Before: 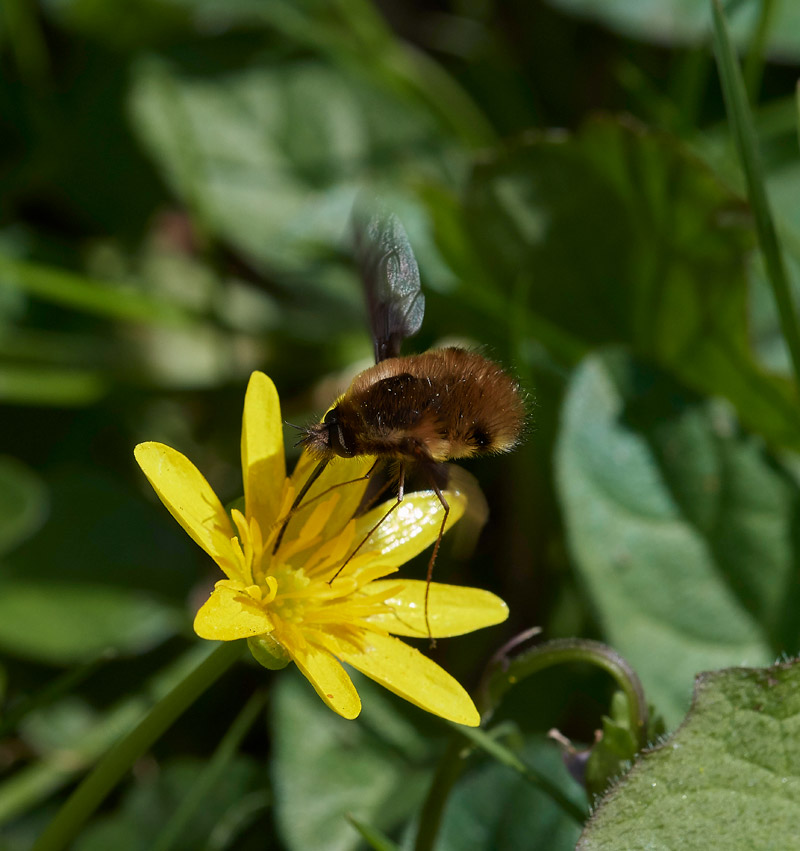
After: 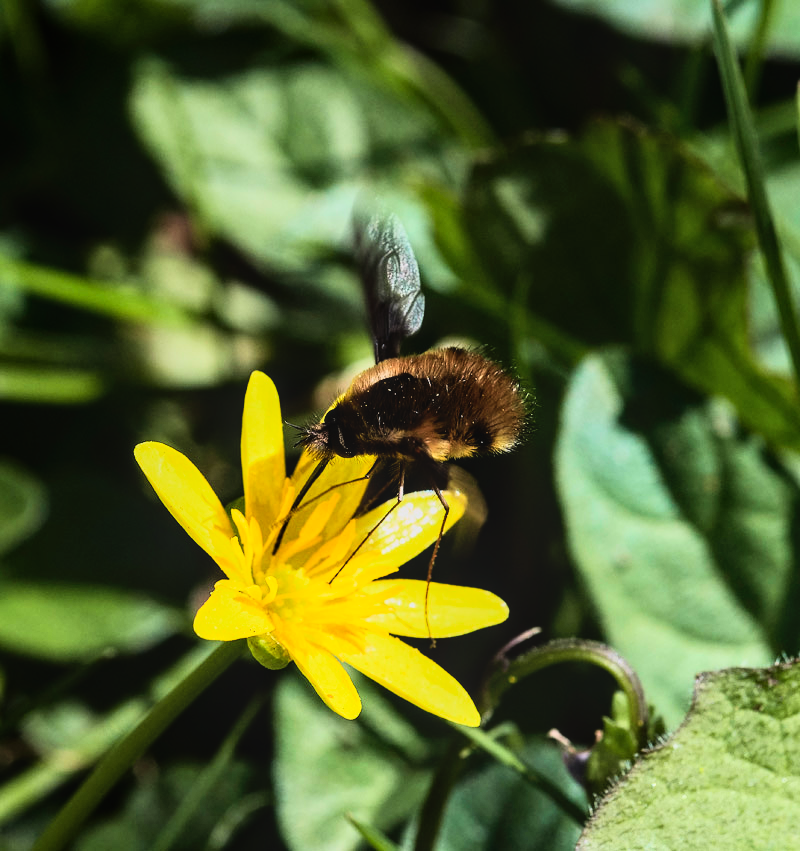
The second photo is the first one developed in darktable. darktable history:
rgb curve: curves: ch0 [(0, 0) (0.21, 0.15) (0.24, 0.21) (0.5, 0.75) (0.75, 0.96) (0.89, 0.99) (1, 1)]; ch1 [(0, 0.02) (0.21, 0.13) (0.25, 0.2) (0.5, 0.67) (0.75, 0.9) (0.89, 0.97) (1, 1)]; ch2 [(0, 0.02) (0.21, 0.13) (0.25, 0.2) (0.5, 0.67) (0.75, 0.9) (0.89, 0.97) (1, 1)], compensate middle gray true
local contrast: detail 110%
